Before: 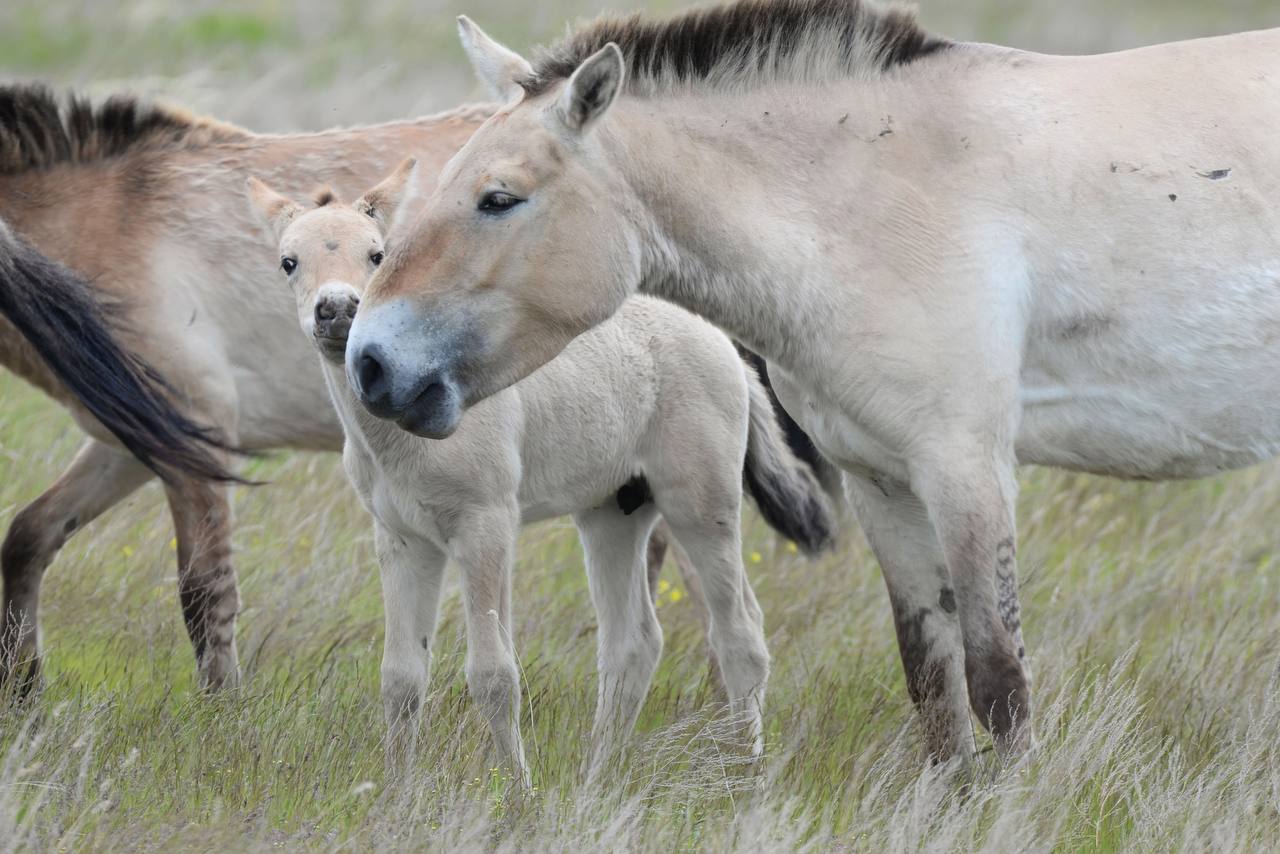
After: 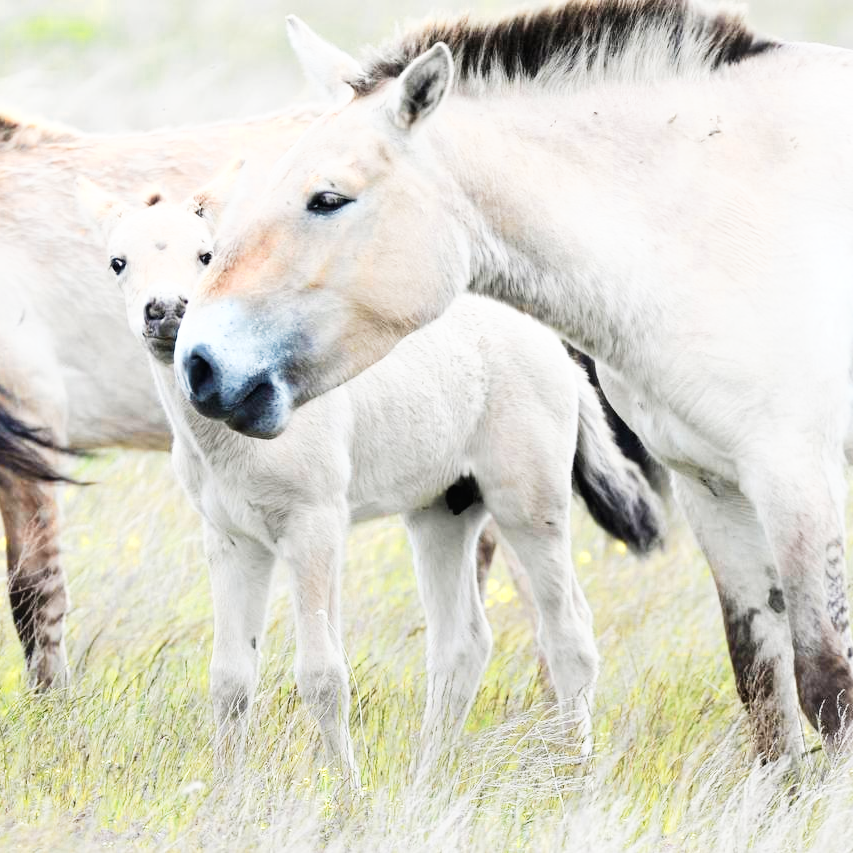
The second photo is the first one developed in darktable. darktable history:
color zones: curves: ch0 [(0.018, 0.548) (0.197, 0.654) (0.425, 0.447) (0.605, 0.658) (0.732, 0.579)]; ch1 [(0.105, 0.531) (0.224, 0.531) (0.386, 0.39) (0.618, 0.456) (0.732, 0.456) (0.956, 0.421)]; ch2 [(0.039, 0.583) (0.215, 0.465) (0.399, 0.544) (0.465, 0.548) (0.614, 0.447) (0.724, 0.43) (0.882, 0.623) (0.956, 0.632)]
crop and rotate: left 13.378%, right 19.943%
base curve: curves: ch0 [(0, 0) (0.007, 0.004) (0.027, 0.03) (0.046, 0.07) (0.207, 0.54) (0.442, 0.872) (0.673, 0.972) (1, 1)], preserve colors none
